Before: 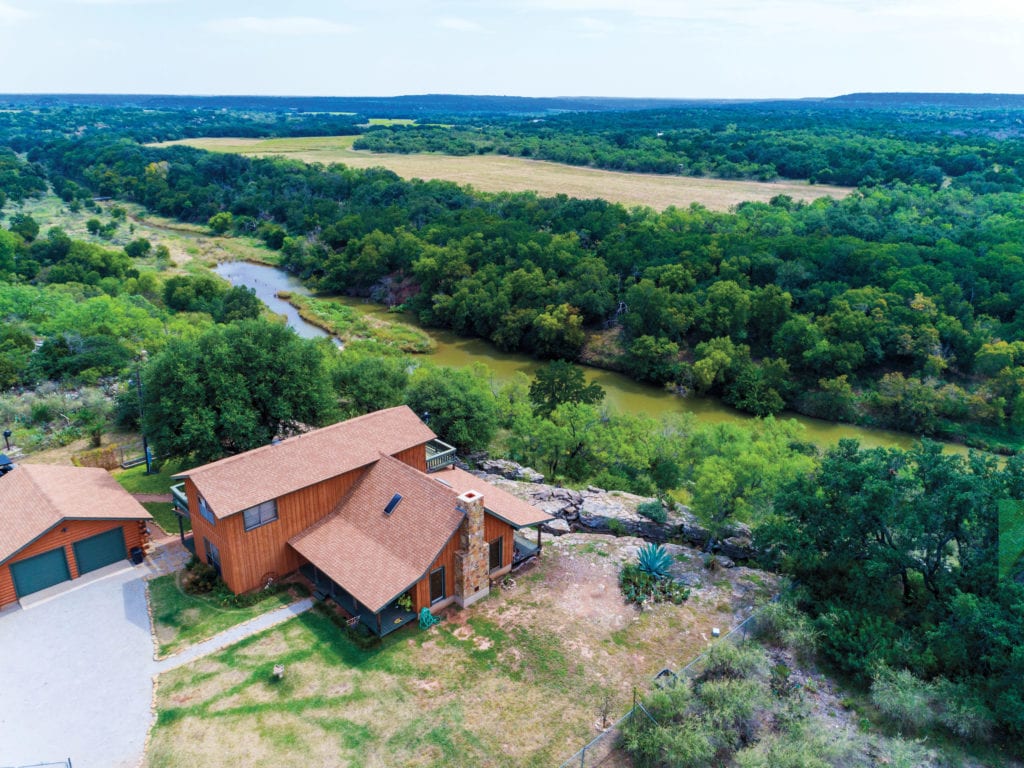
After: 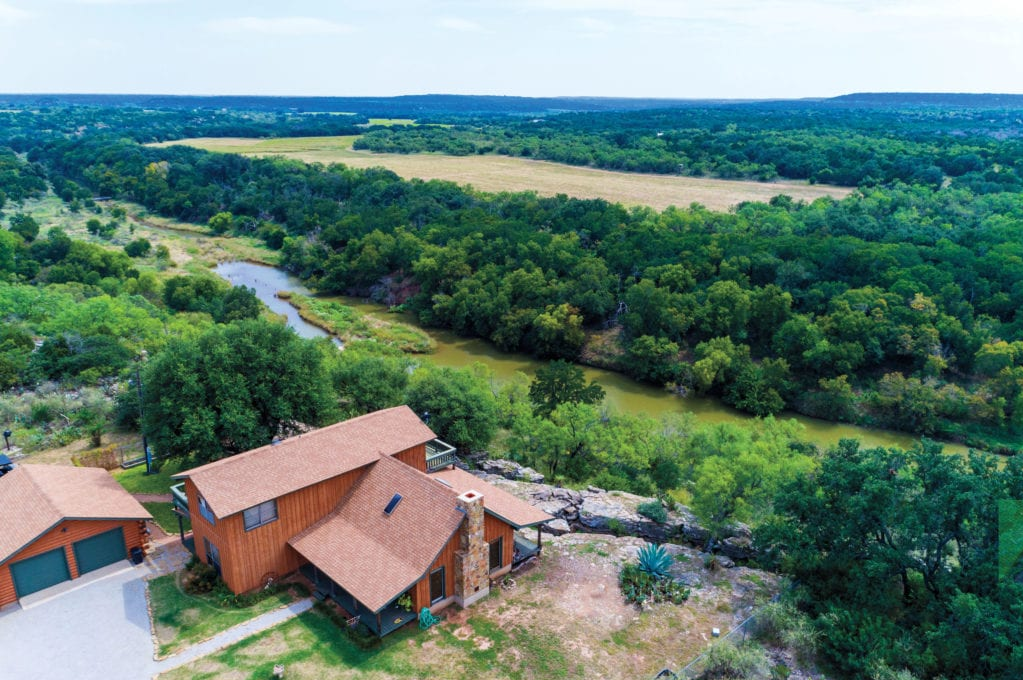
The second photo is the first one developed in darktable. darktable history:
crop and rotate: top 0%, bottom 11.457%
